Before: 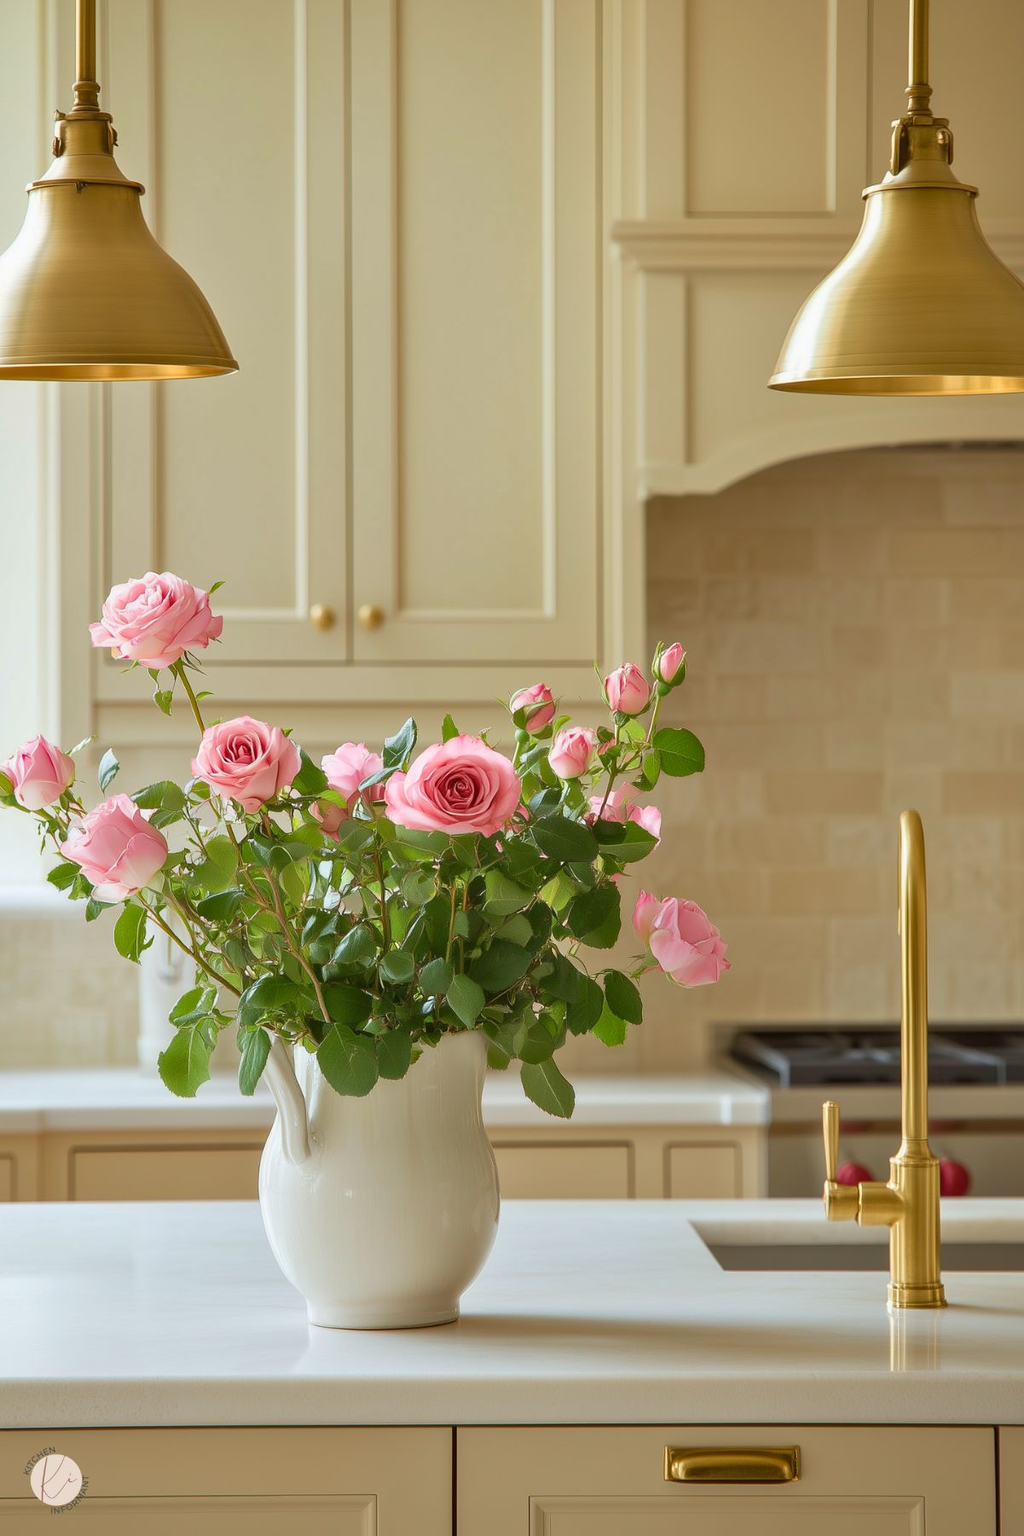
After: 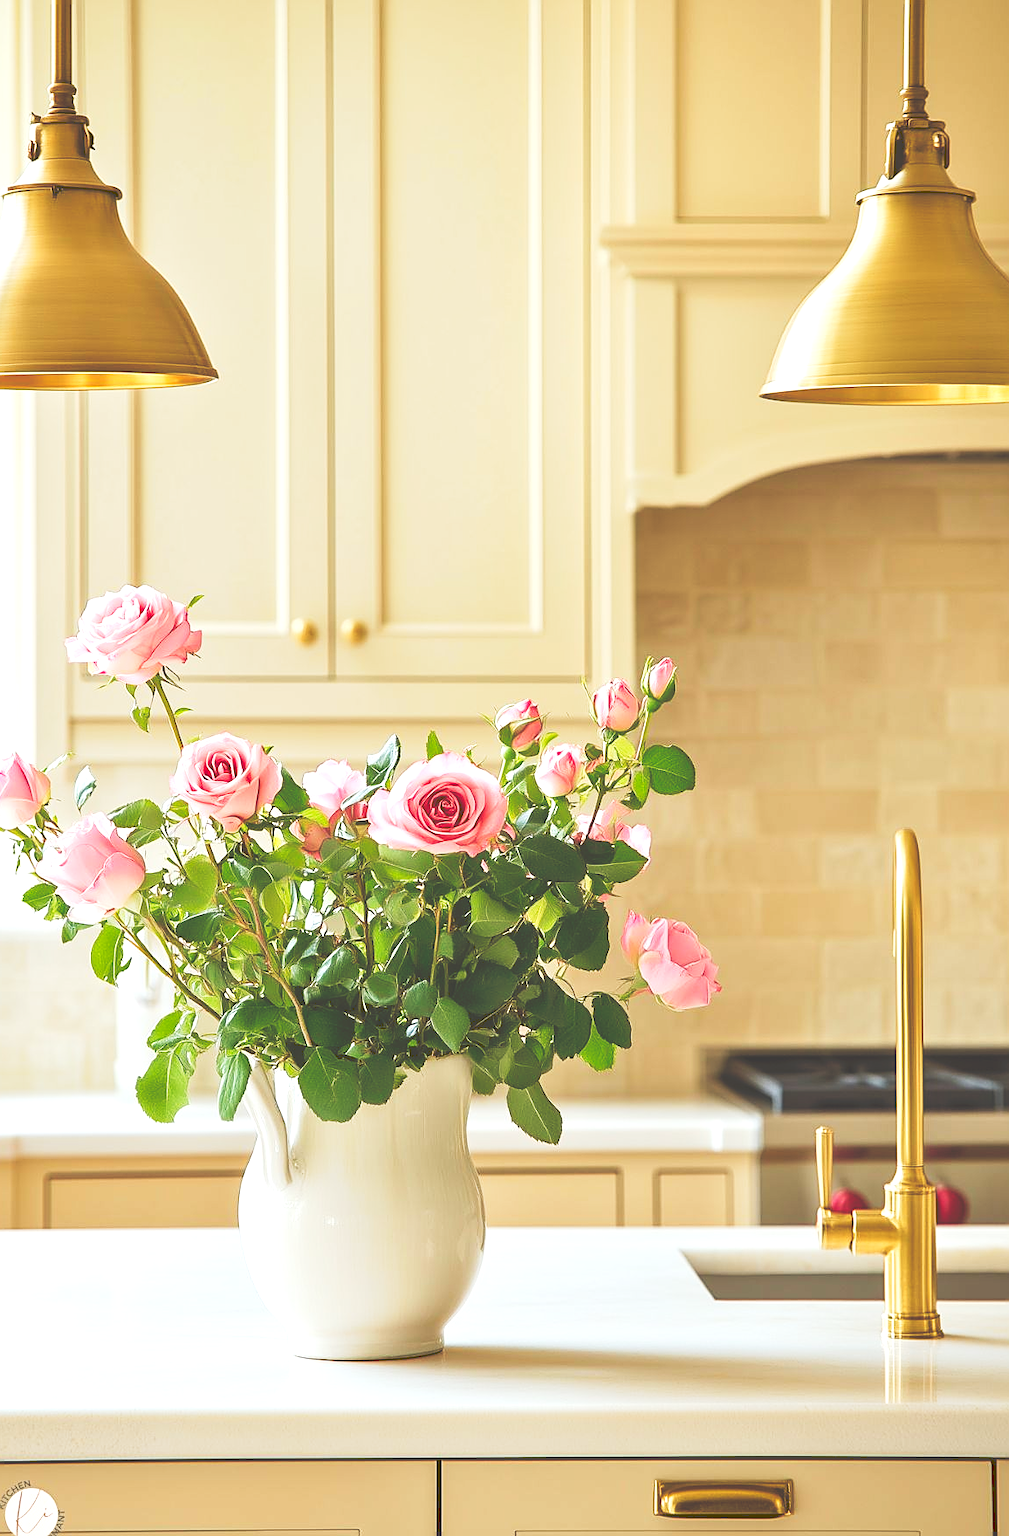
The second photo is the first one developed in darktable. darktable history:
exposure: black level correction 0, exposure 0.7 EV, compensate exposure bias true, compensate highlight preservation false
sharpen: on, module defaults
crop and rotate: left 2.536%, right 1.107%, bottom 2.246%
tone curve: curves: ch0 [(0, 0) (0.003, 0.24) (0.011, 0.24) (0.025, 0.24) (0.044, 0.244) (0.069, 0.244) (0.1, 0.252) (0.136, 0.264) (0.177, 0.274) (0.224, 0.284) (0.277, 0.313) (0.335, 0.361) (0.399, 0.415) (0.468, 0.498) (0.543, 0.595) (0.623, 0.695) (0.709, 0.793) (0.801, 0.883) (0.898, 0.942) (1, 1)], preserve colors none
